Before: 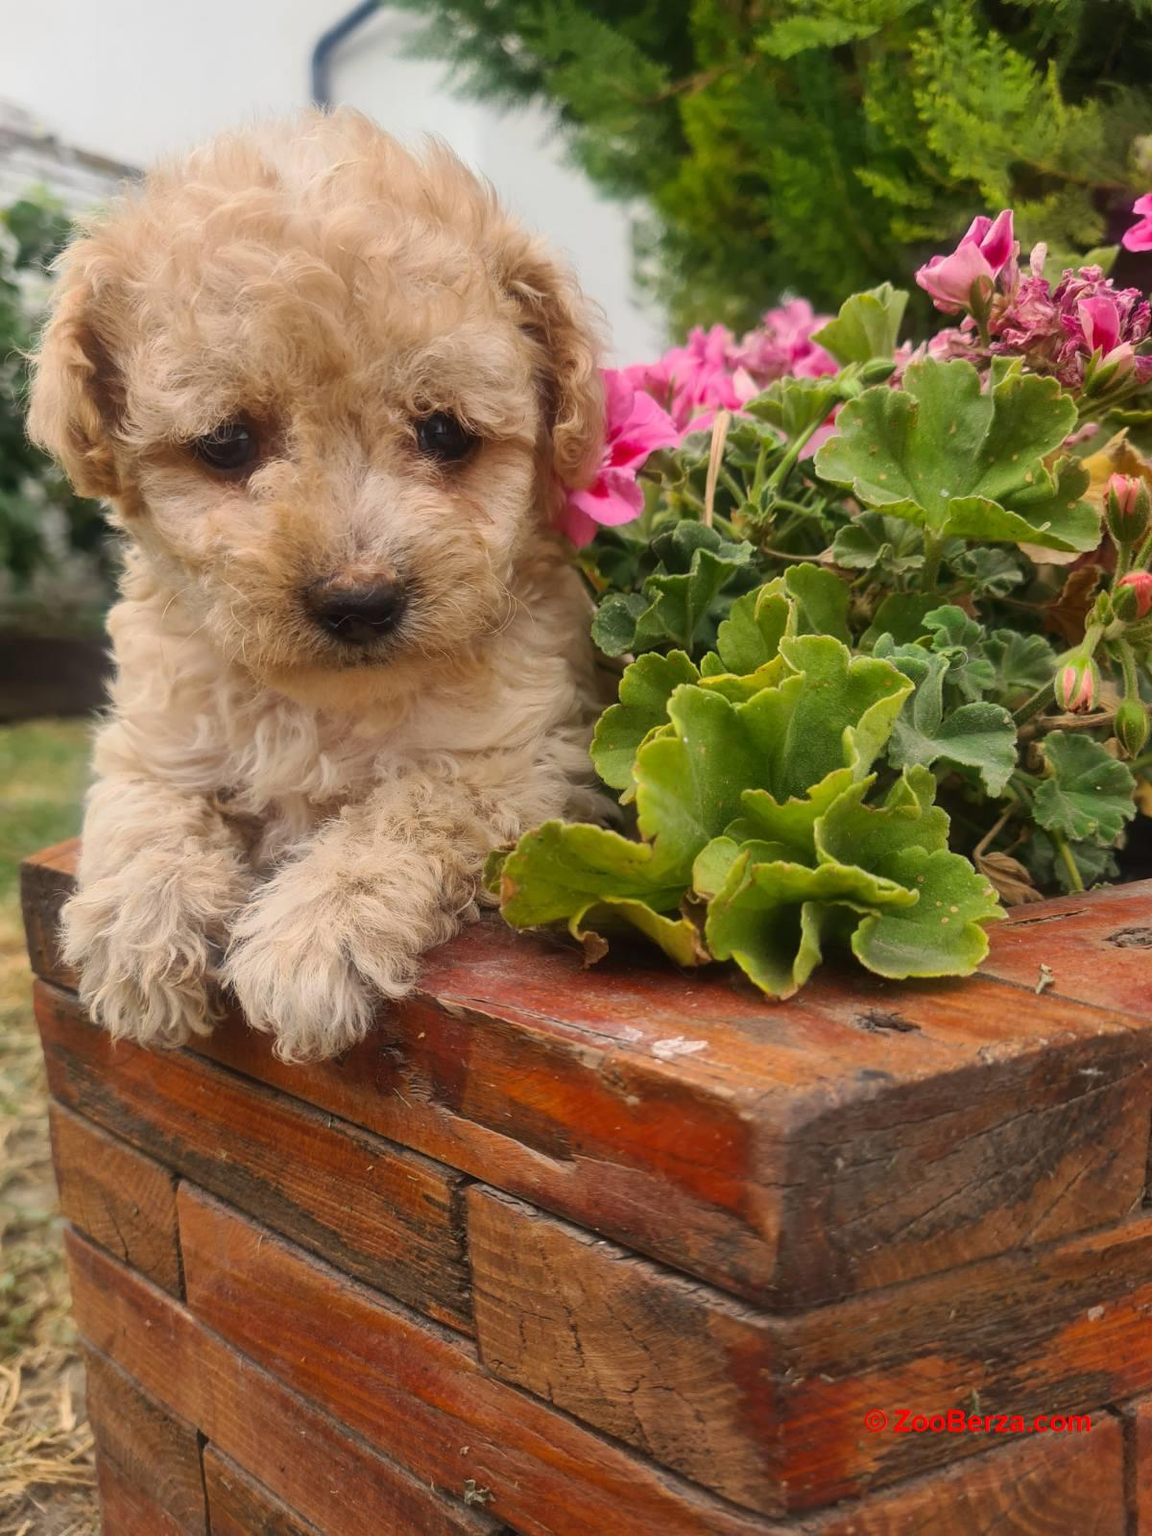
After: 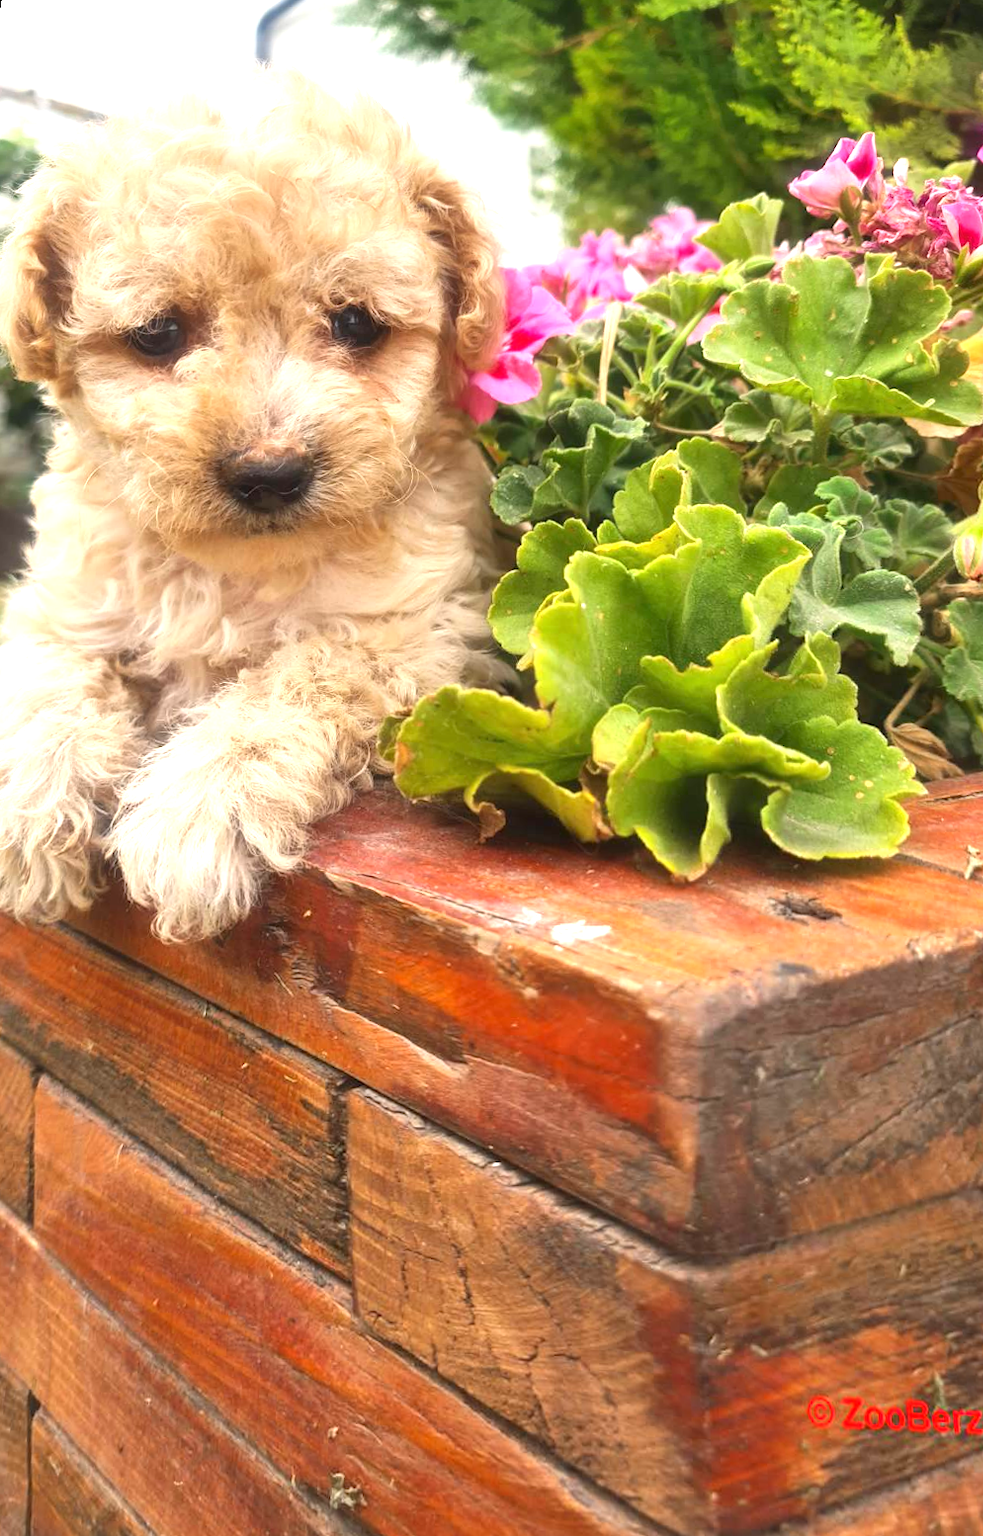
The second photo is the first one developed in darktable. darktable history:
rotate and perspective: rotation 0.72°, lens shift (vertical) -0.352, lens shift (horizontal) -0.051, crop left 0.152, crop right 0.859, crop top 0.019, crop bottom 0.964
exposure: black level correction 0, exposure 1.2 EV, compensate highlight preservation false
